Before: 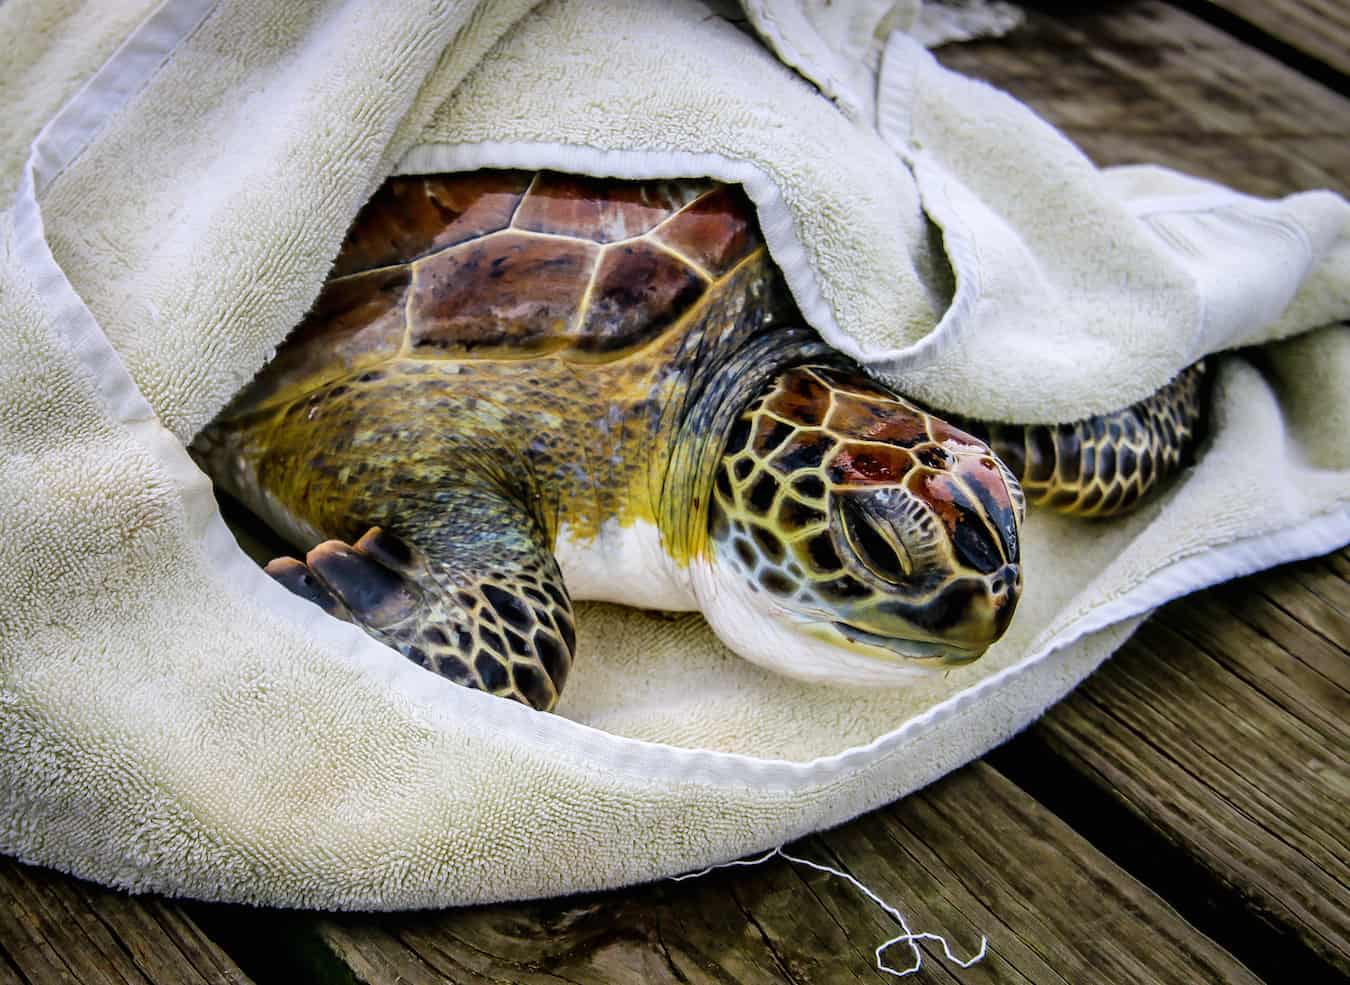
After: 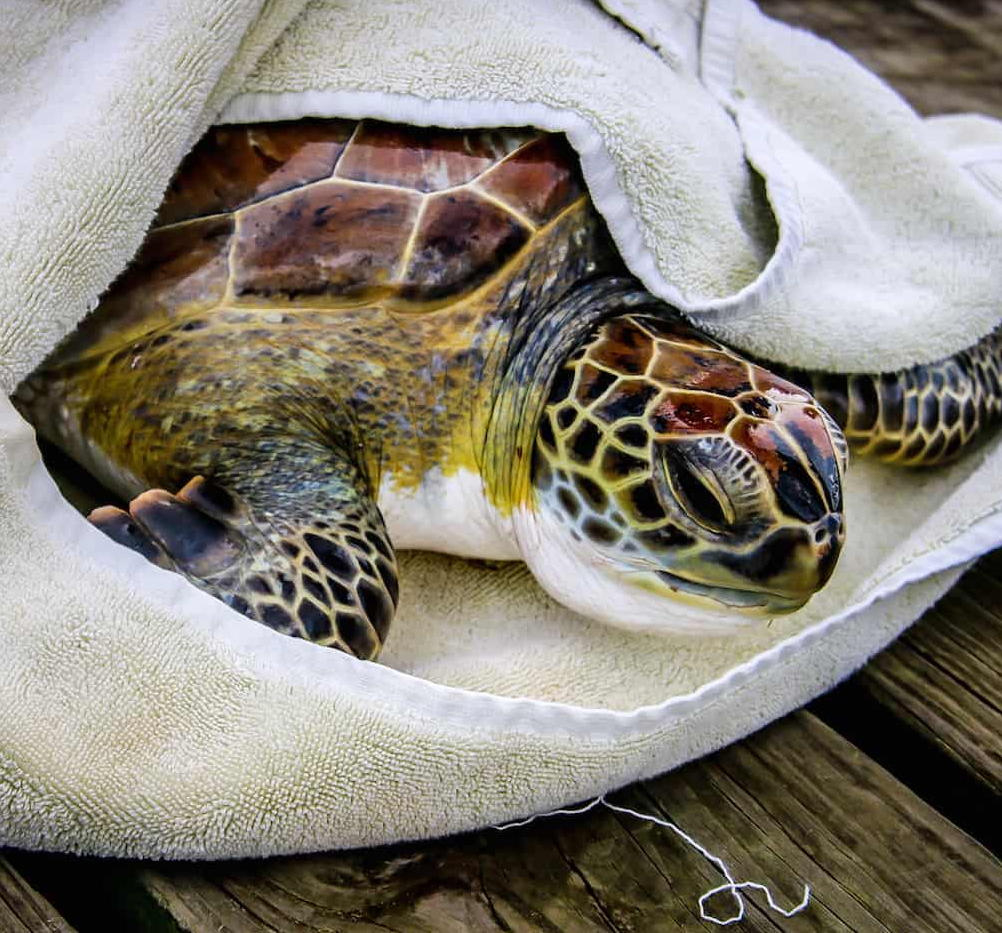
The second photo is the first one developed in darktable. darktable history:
crop and rotate: left 13.15%, top 5.251%, right 12.609%
